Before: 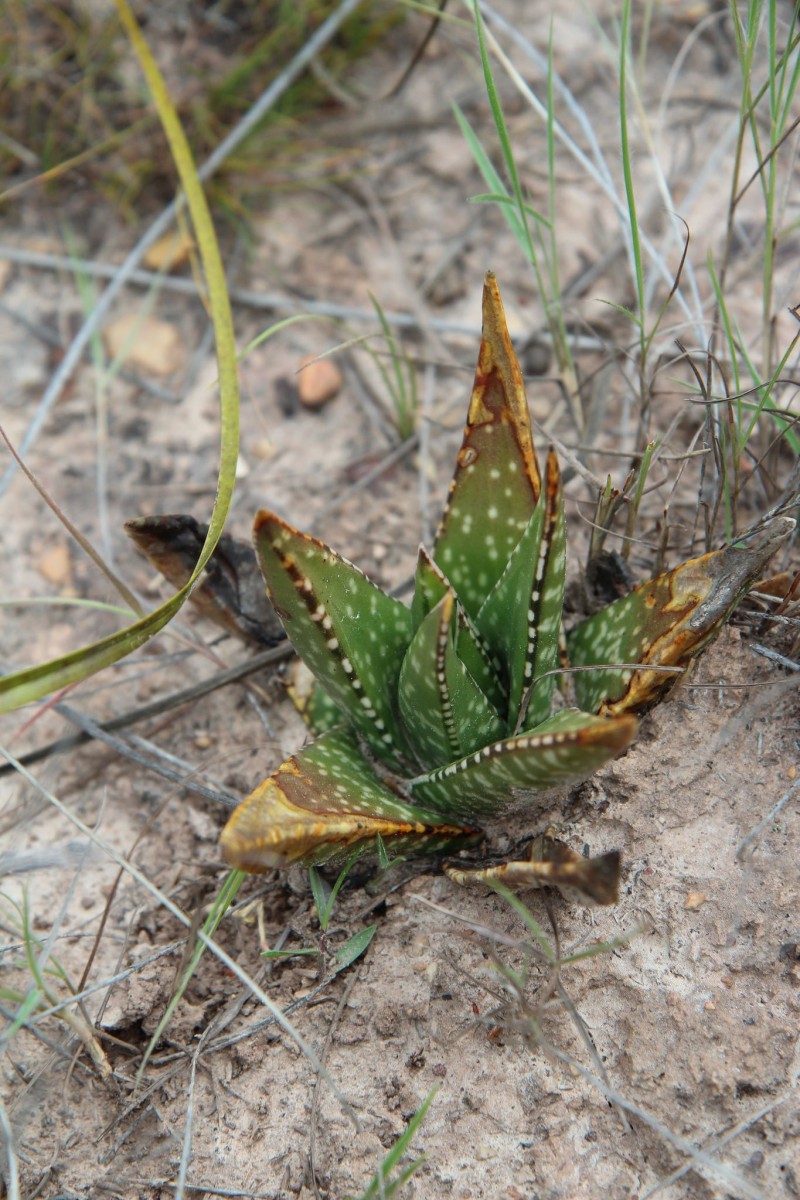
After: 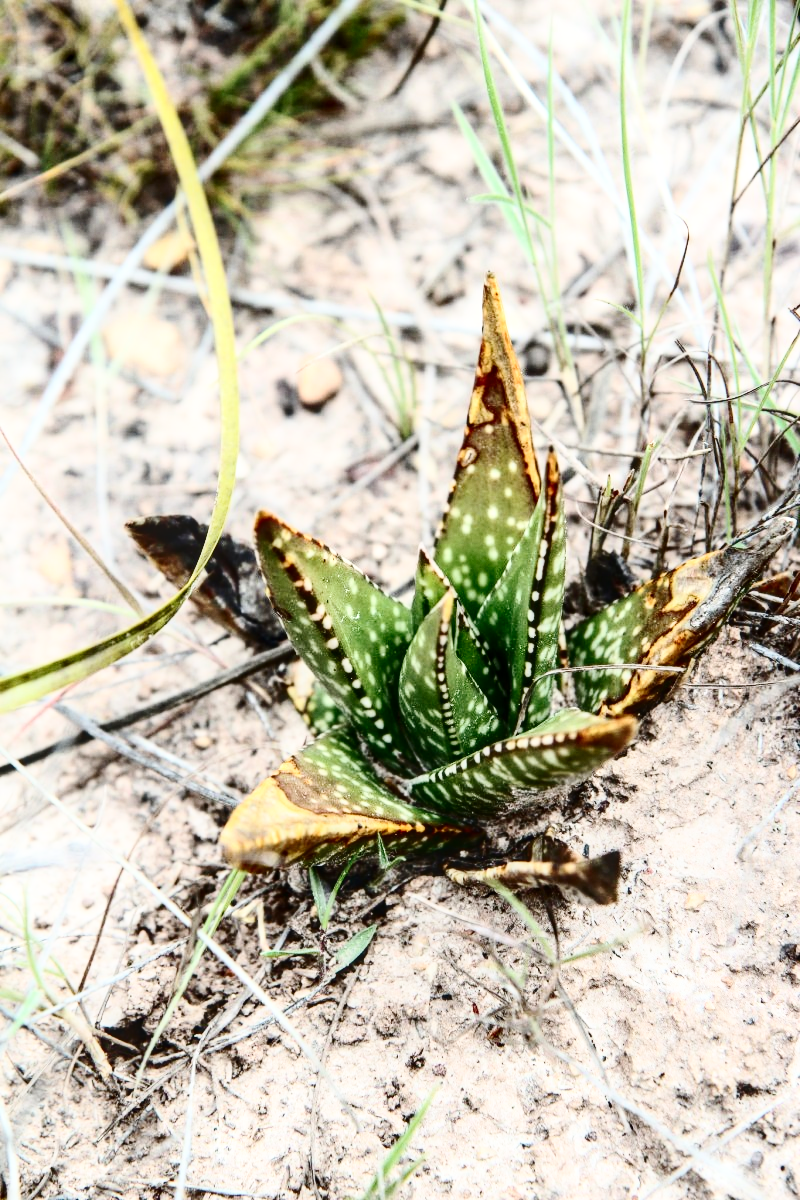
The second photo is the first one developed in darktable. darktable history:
contrast brightness saturation: contrast 0.5, saturation -0.1
base curve: curves: ch0 [(0, 0) (0.028, 0.03) (0.121, 0.232) (0.46, 0.748) (0.859, 0.968) (1, 1)], preserve colors none
local contrast: on, module defaults
